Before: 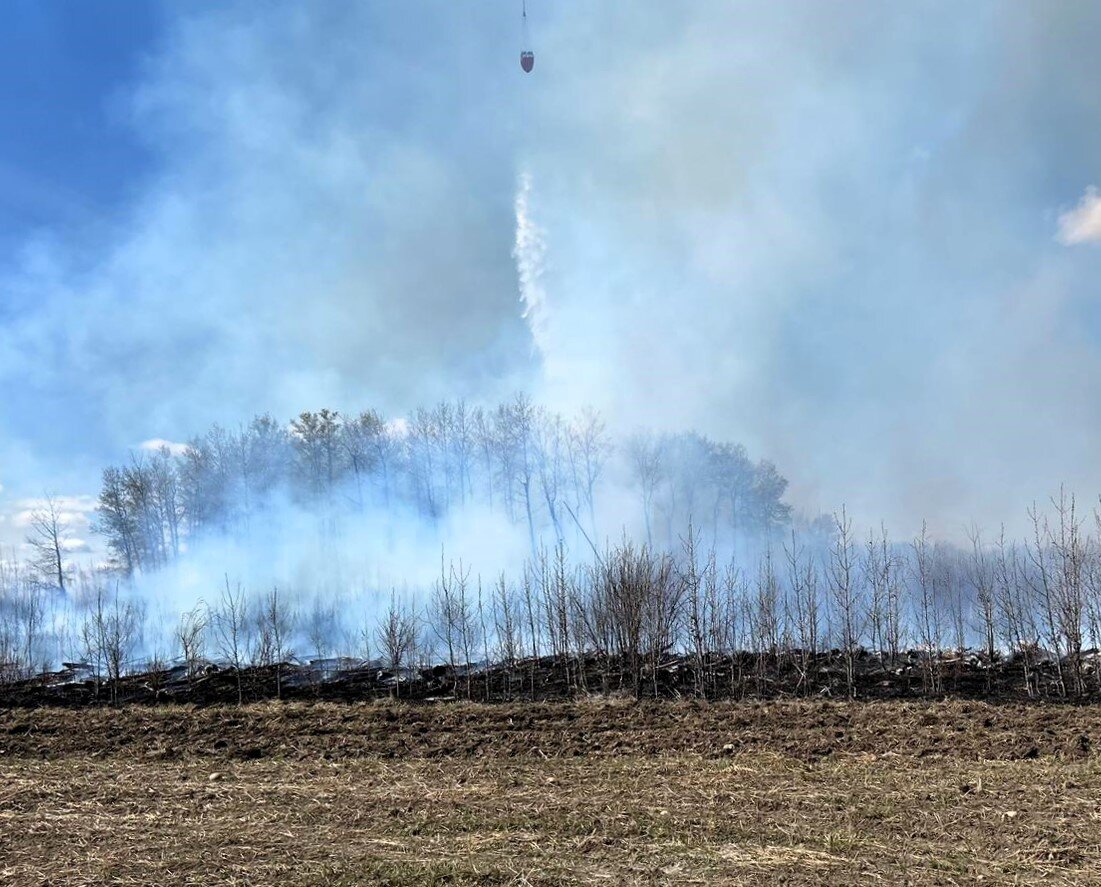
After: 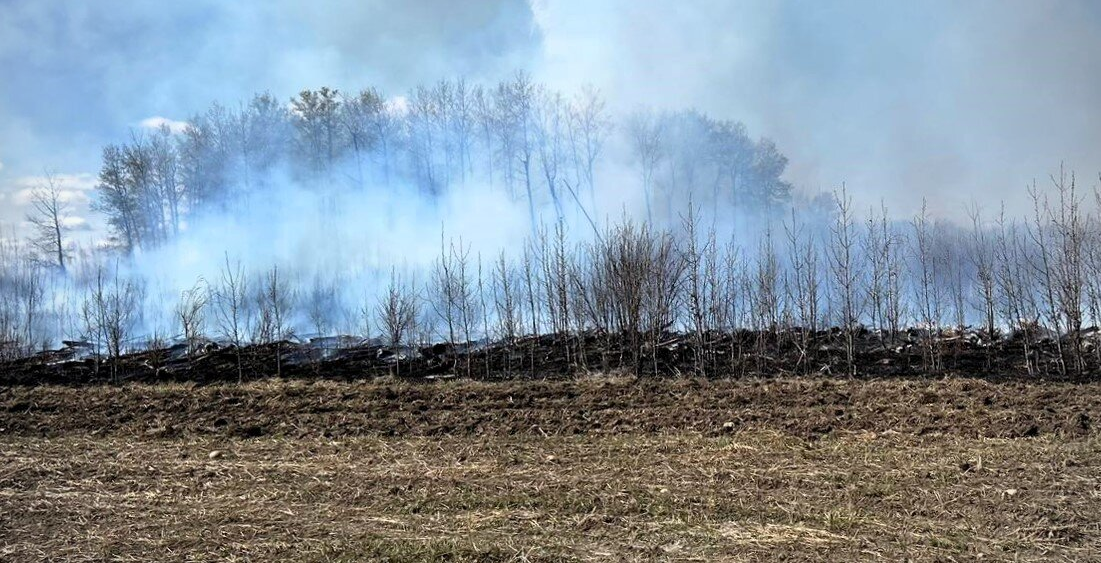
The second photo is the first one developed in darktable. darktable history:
crop and rotate: top 36.435%
vignetting: fall-off radius 60.92%
